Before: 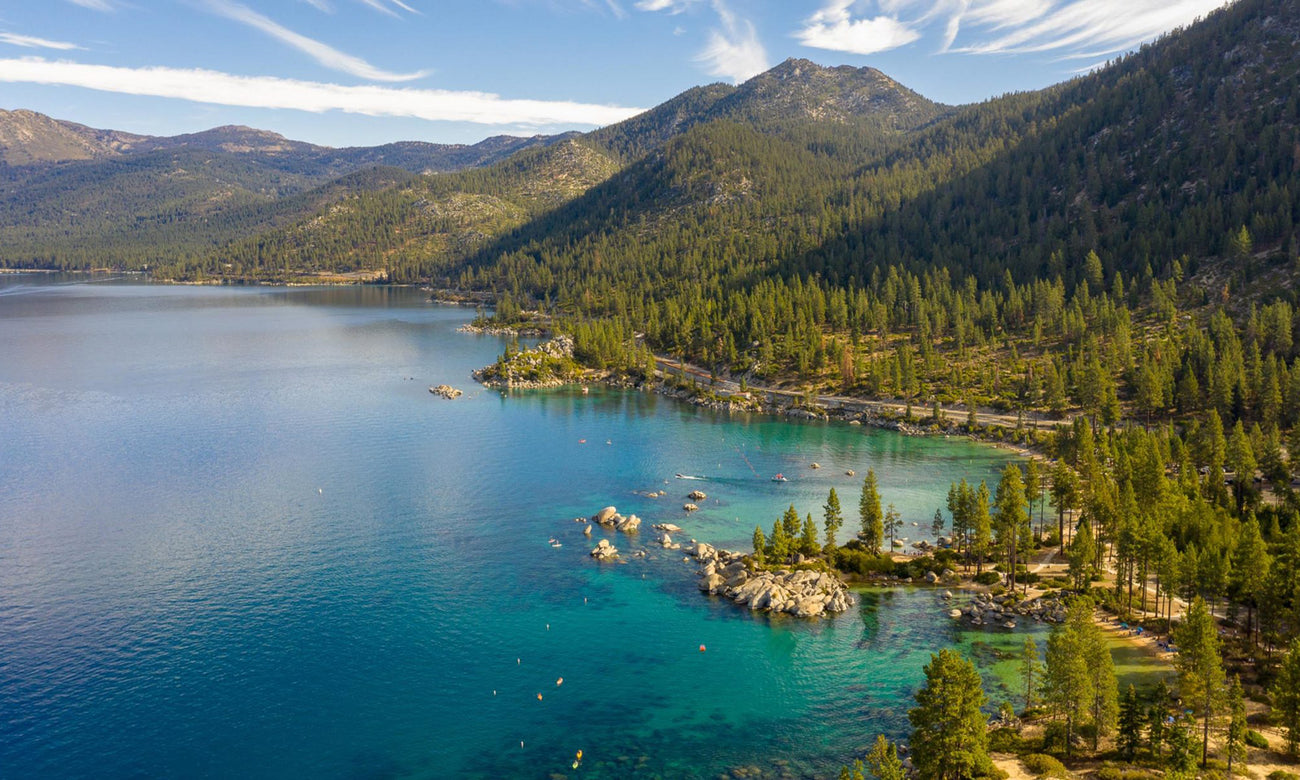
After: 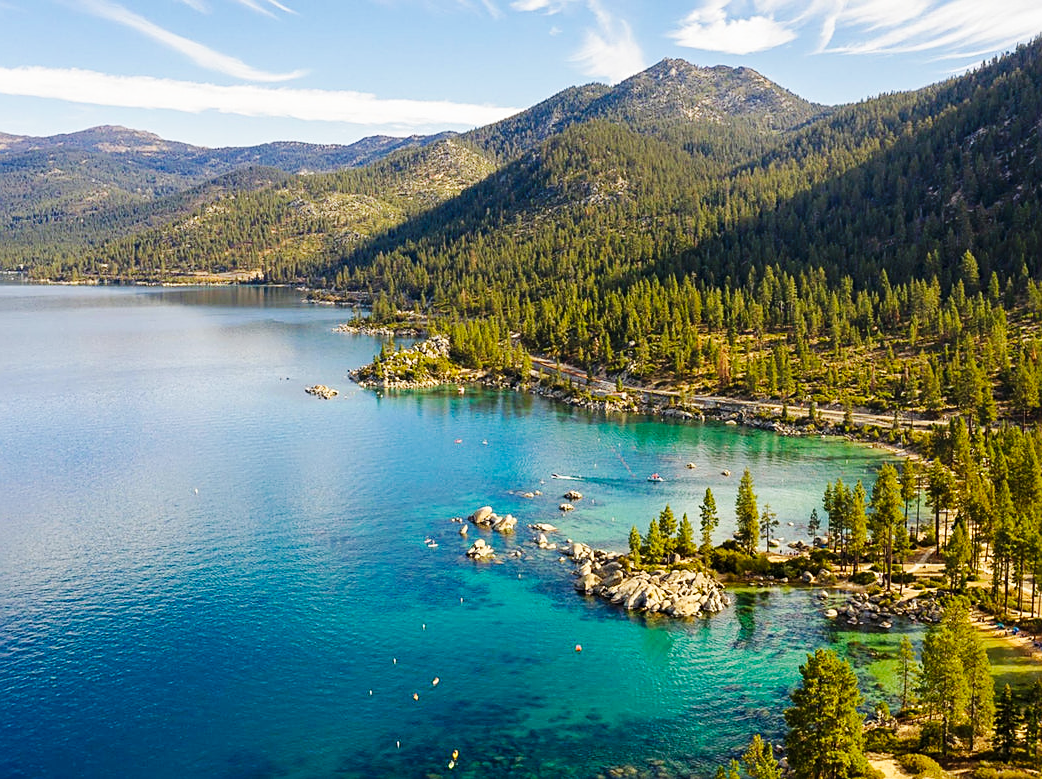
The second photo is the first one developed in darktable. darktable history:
sharpen: on, module defaults
crop and rotate: left 9.597%, right 10.195%
base curve: curves: ch0 [(0, 0) (0.032, 0.025) (0.121, 0.166) (0.206, 0.329) (0.605, 0.79) (1, 1)], preserve colors none
